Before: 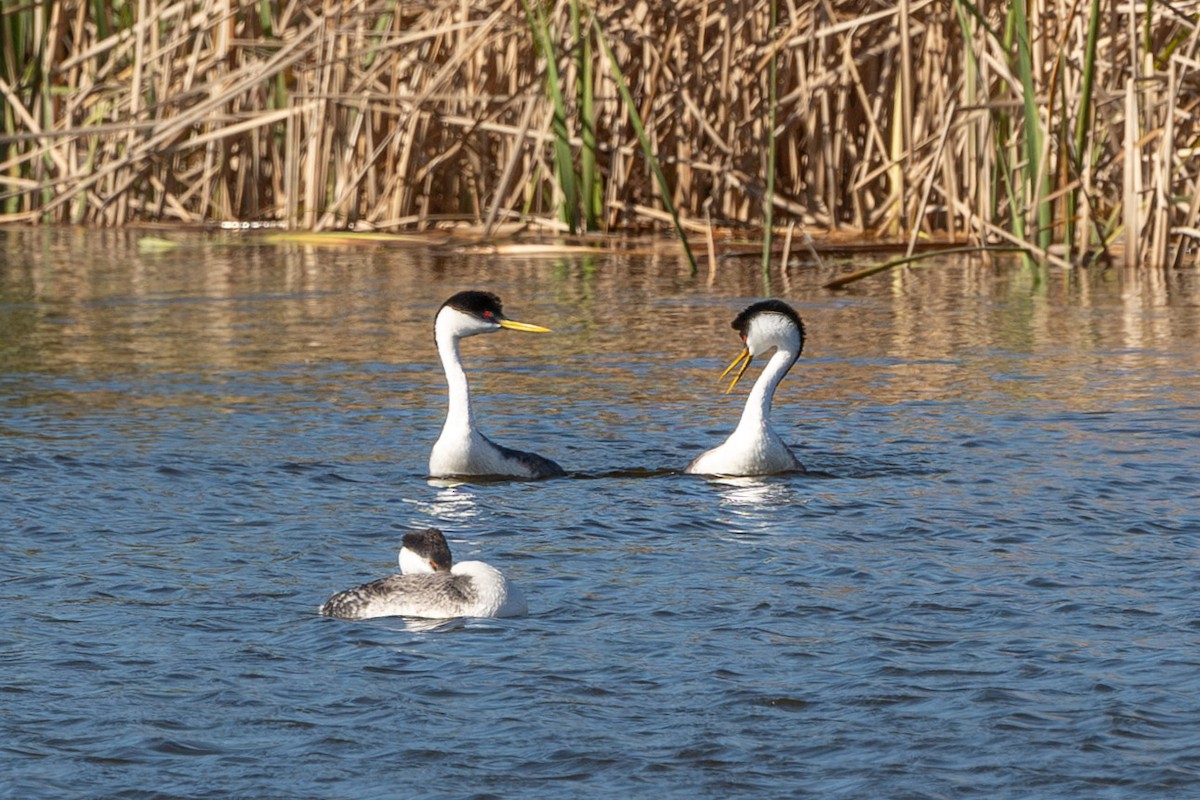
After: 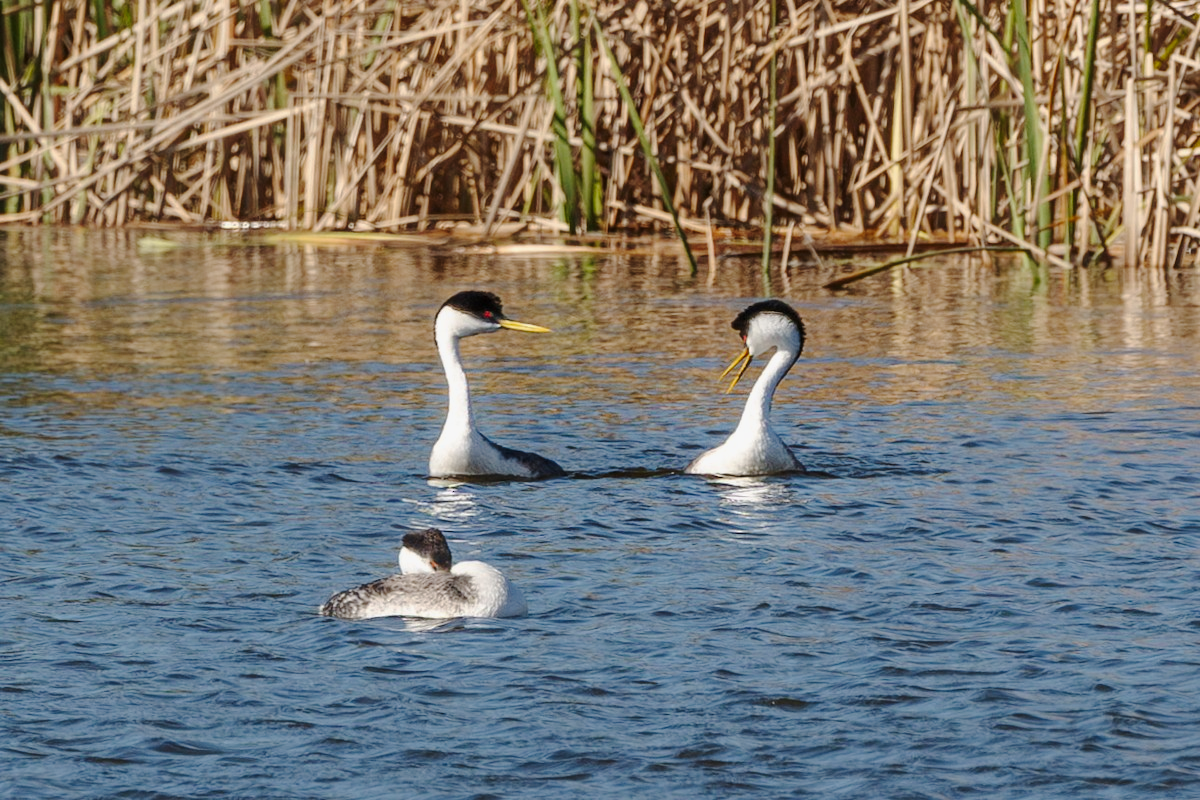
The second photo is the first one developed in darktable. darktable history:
tone curve: curves: ch0 [(0, 0.003) (0.211, 0.174) (0.482, 0.519) (0.843, 0.821) (0.992, 0.971)]; ch1 [(0, 0) (0.276, 0.206) (0.393, 0.364) (0.482, 0.477) (0.506, 0.5) (0.523, 0.523) (0.572, 0.592) (0.635, 0.665) (0.695, 0.759) (1, 1)]; ch2 [(0, 0) (0.438, 0.456) (0.498, 0.497) (0.536, 0.527) (0.562, 0.584) (0.619, 0.602) (0.698, 0.698) (1, 1)], preserve colors none
